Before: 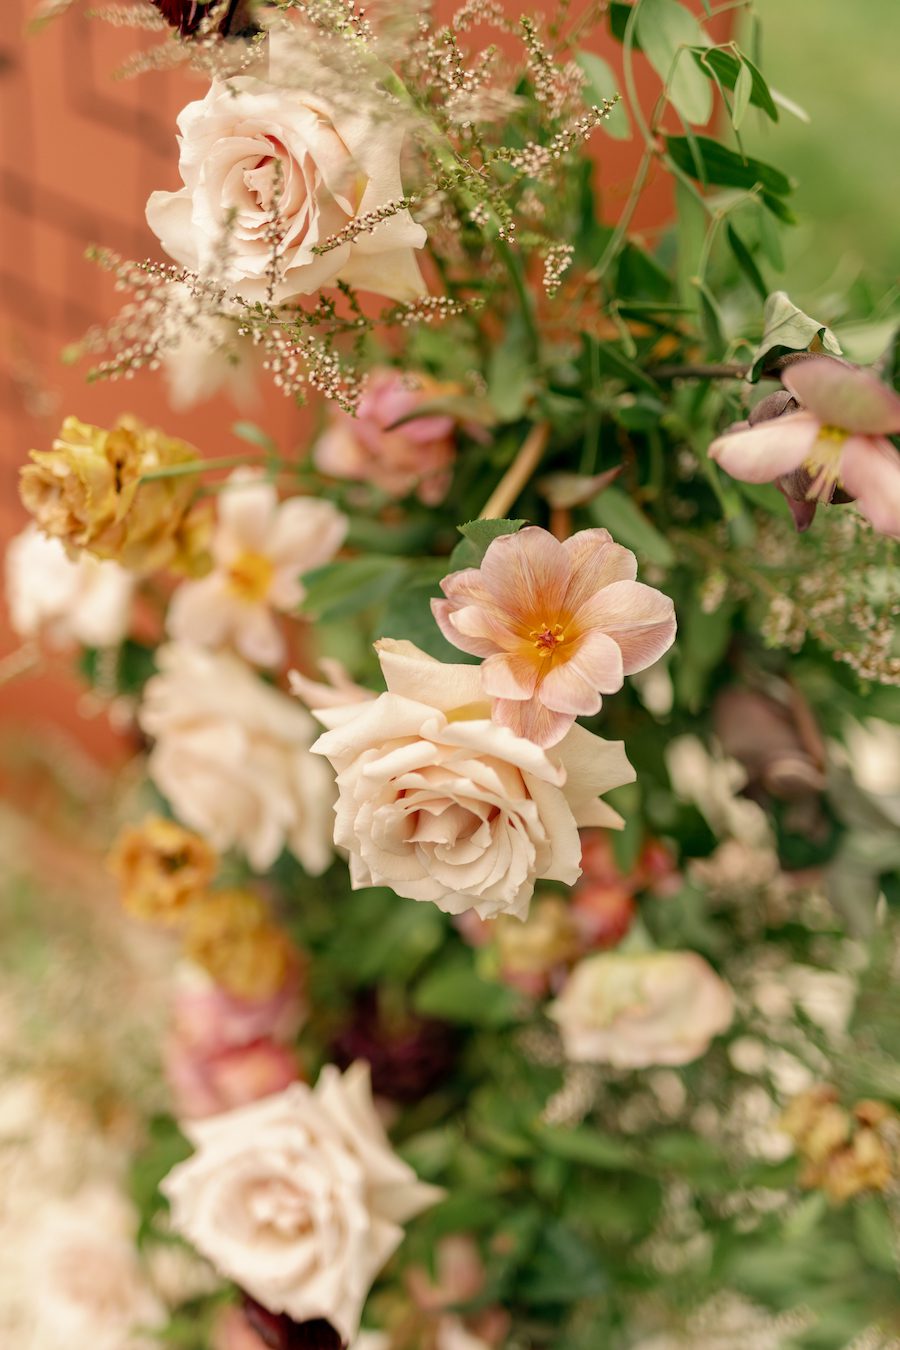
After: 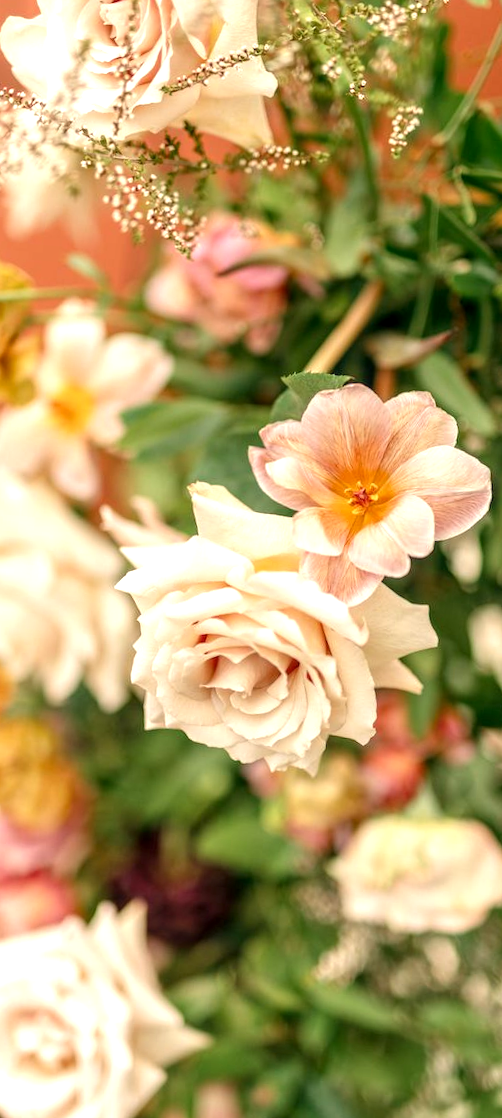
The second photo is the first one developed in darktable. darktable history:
crop and rotate: angle 0.02°, left 24.353%, top 13.219%, right 26.156%, bottom 8.224%
rotate and perspective: rotation 5.12°, automatic cropping off
exposure: black level correction 0, exposure 0.7 EV, compensate exposure bias true, compensate highlight preservation false
local contrast: on, module defaults
